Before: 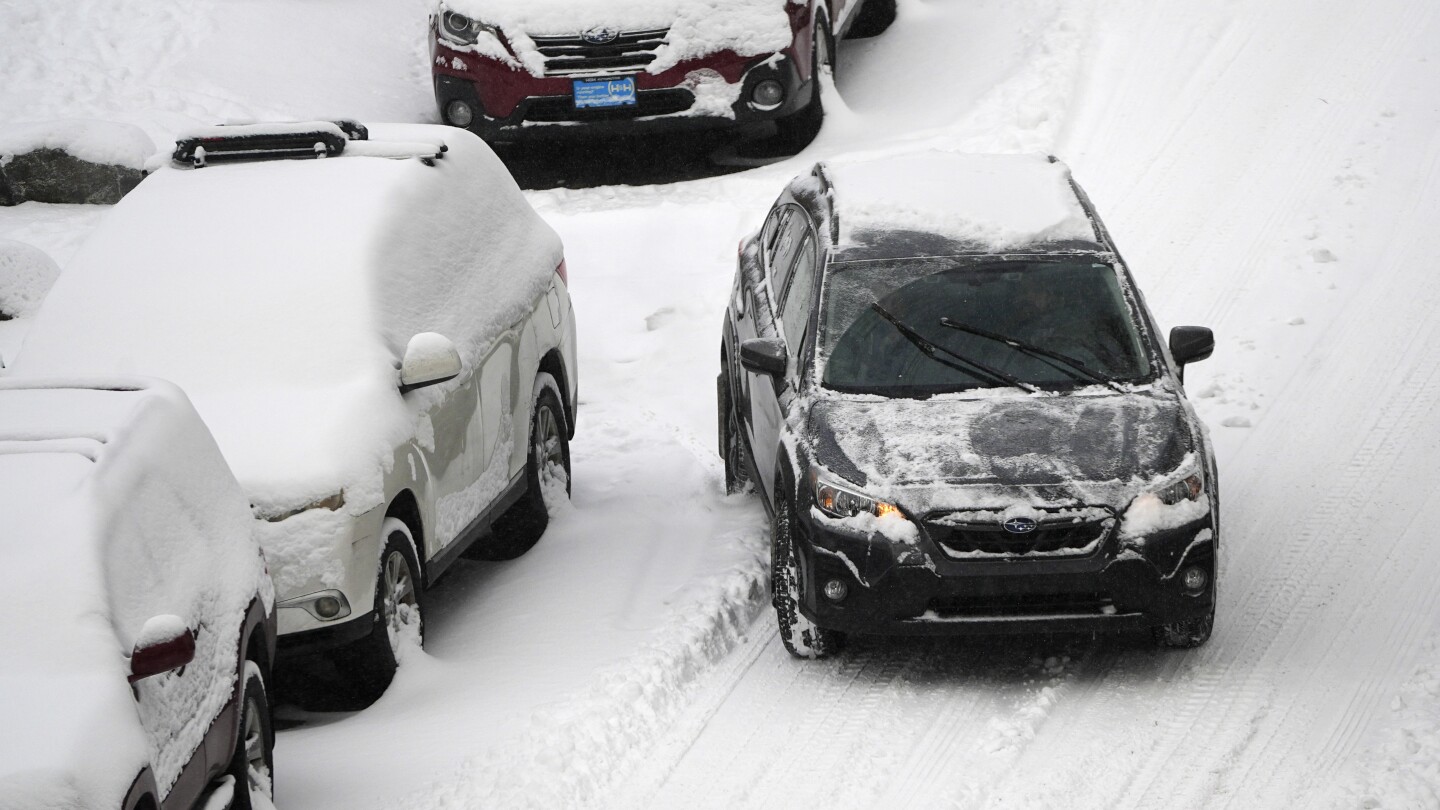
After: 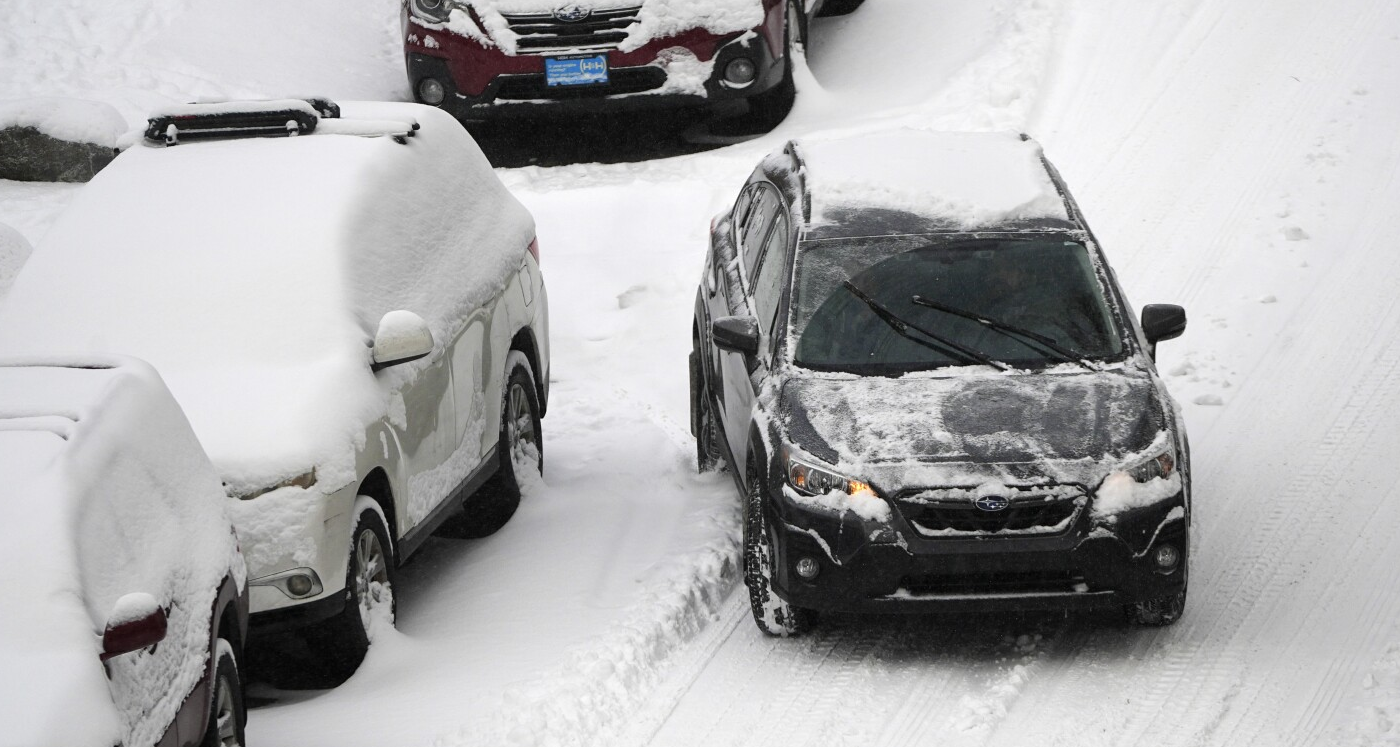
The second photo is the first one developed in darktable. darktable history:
crop: left 2.008%, top 2.815%, right 0.74%, bottom 4.941%
